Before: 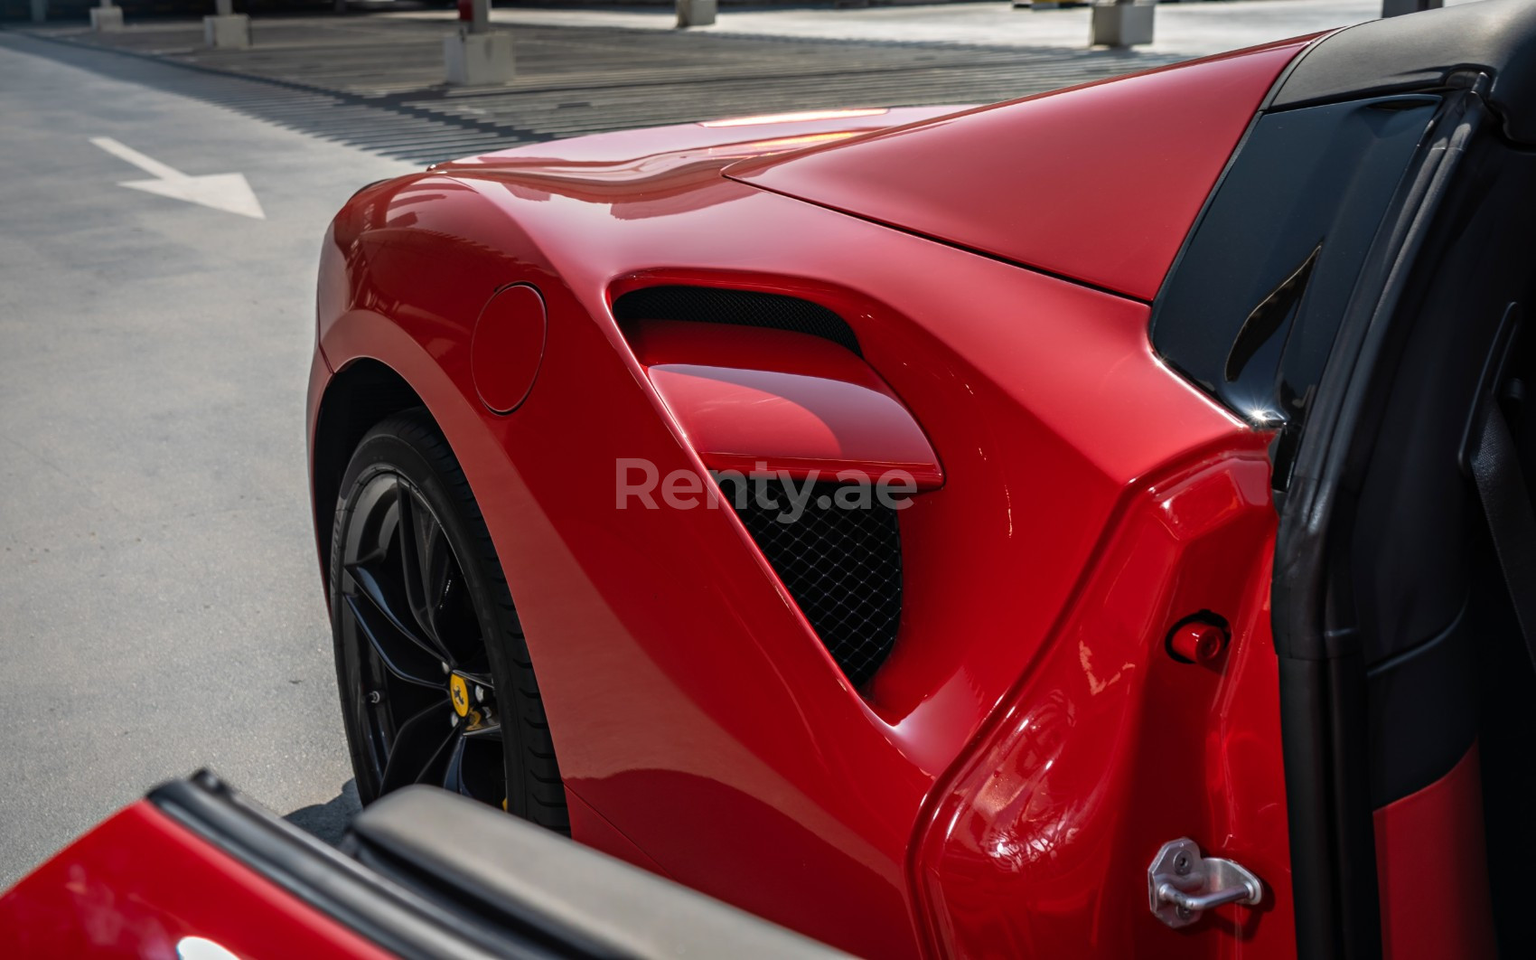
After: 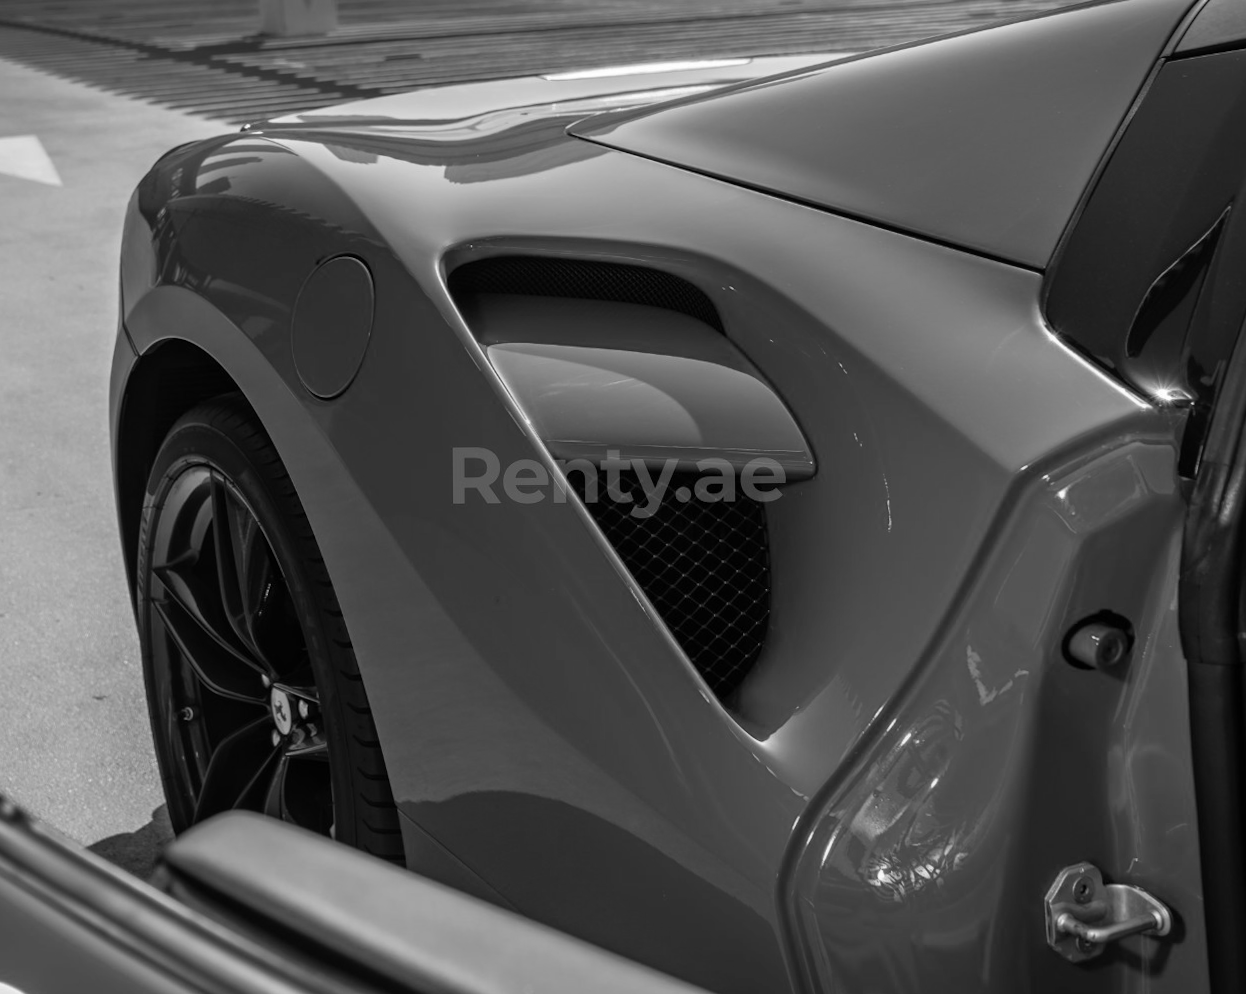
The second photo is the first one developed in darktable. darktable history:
crop and rotate: left 13.15%, top 5.251%, right 12.609%
rotate and perspective: rotation -0.45°, automatic cropping original format, crop left 0.008, crop right 0.992, crop top 0.012, crop bottom 0.988
monochrome: on, module defaults
